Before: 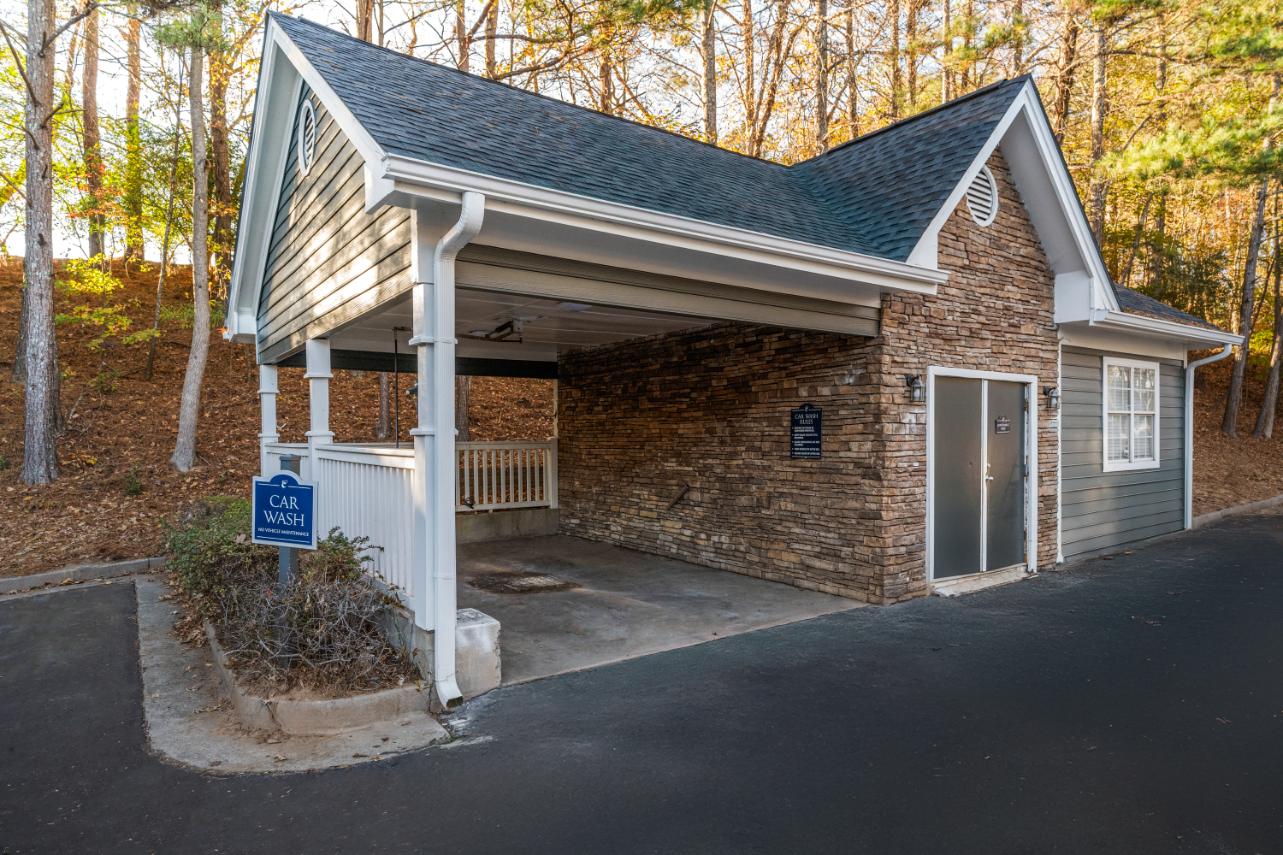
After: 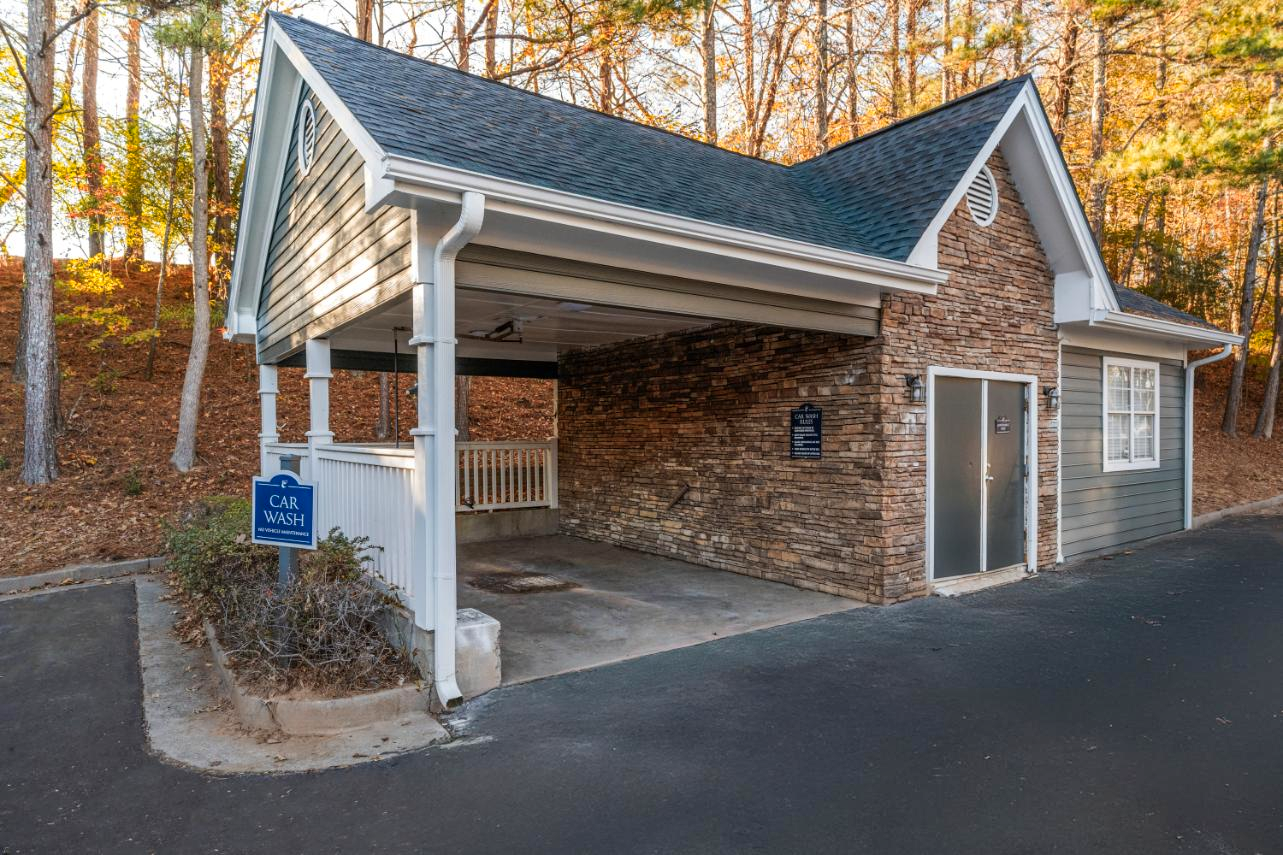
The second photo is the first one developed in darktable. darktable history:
color zones: curves: ch1 [(0.309, 0.524) (0.41, 0.329) (0.508, 0.509)]; ch2 [(0.25, 0.457) (0.75, 0.5)]
shadows and highlights: shadows 52.34, highlights -28.23, soften with gaussian
